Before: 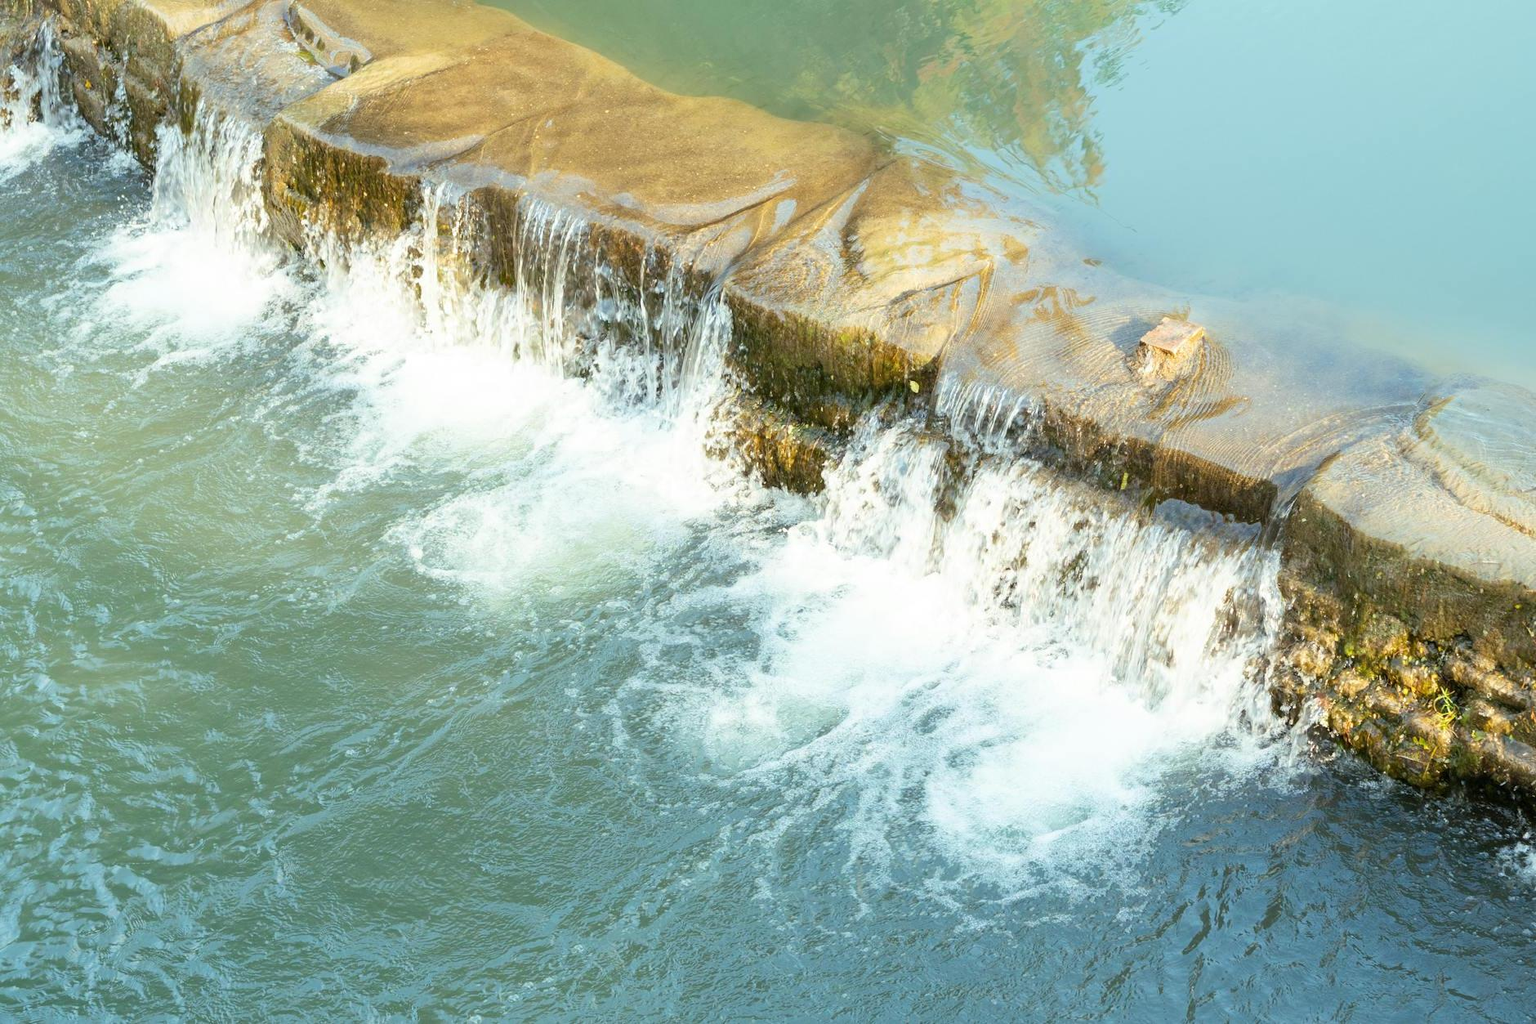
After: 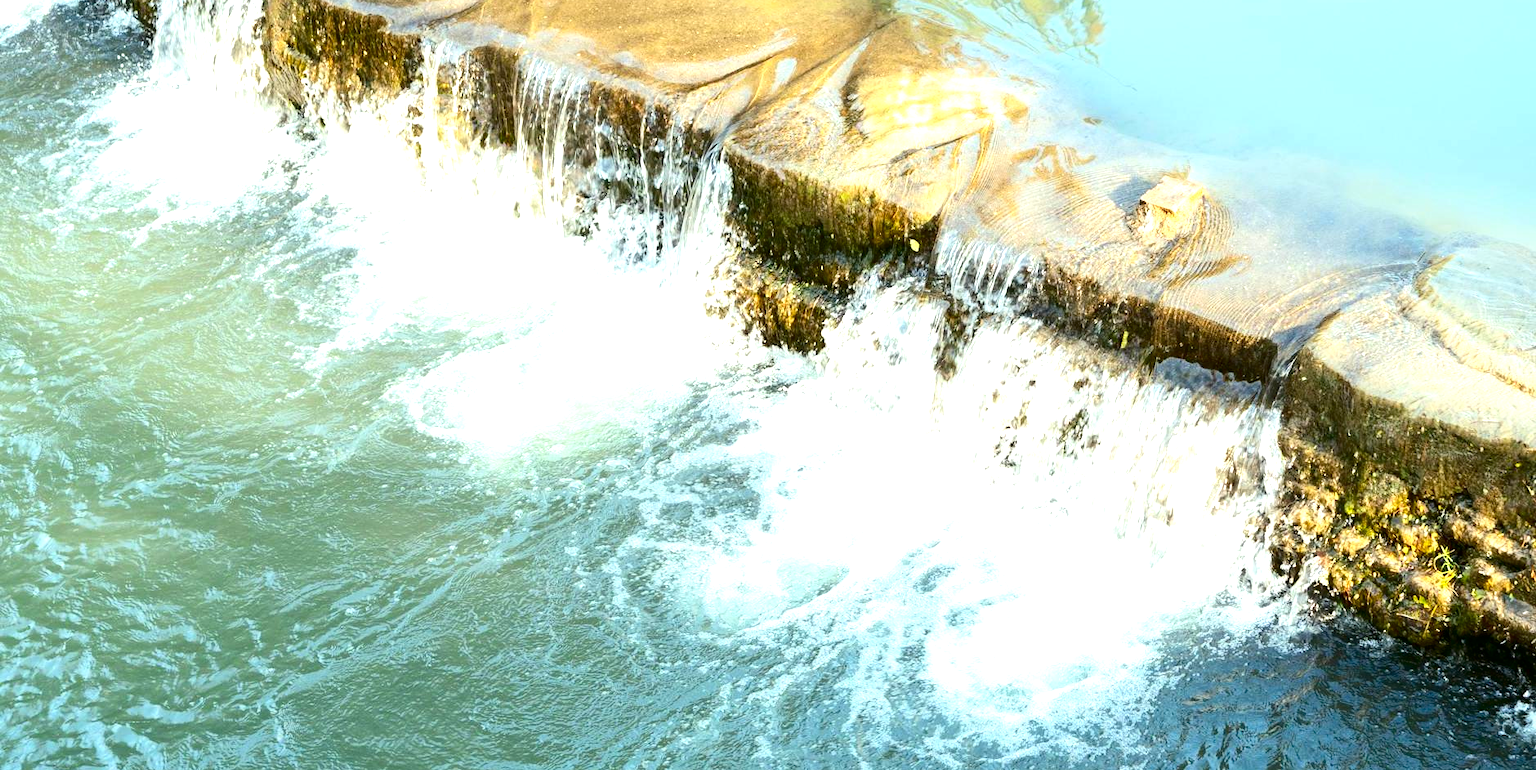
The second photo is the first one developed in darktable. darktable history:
contrast brightness saturation: contrast 0.19, brightness -0.221, saturation 0.114
exposure: black level correction 0, exposure 0.693 EV, compensate exposure bias true, compensate highlight preservation false
crop: top 13.881%, bottom 10.835%
